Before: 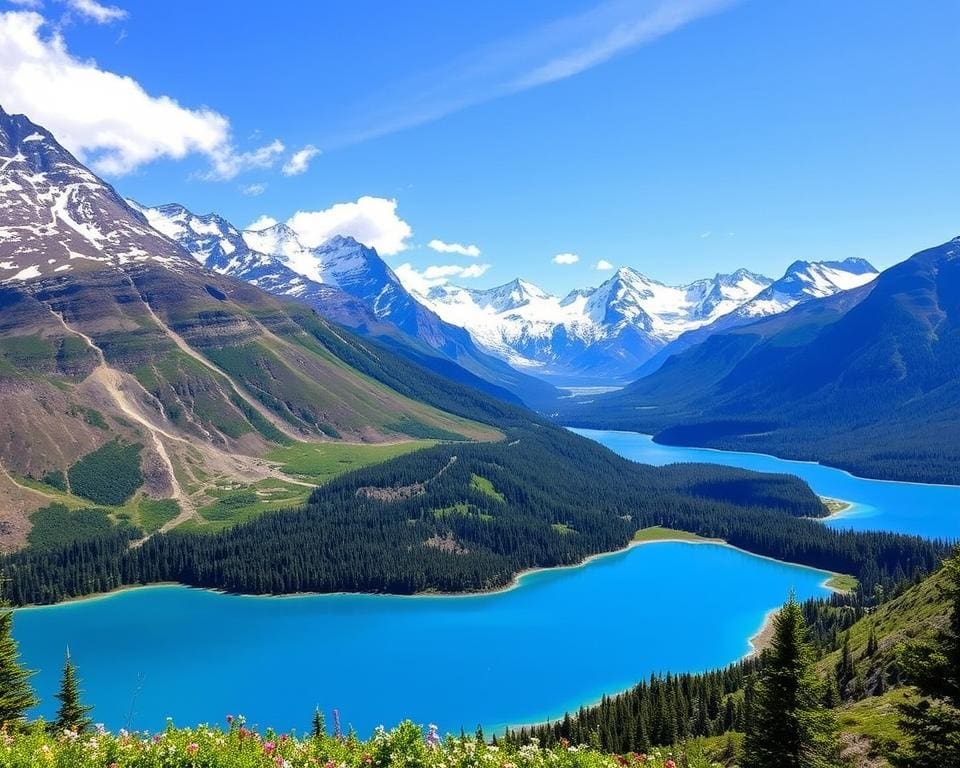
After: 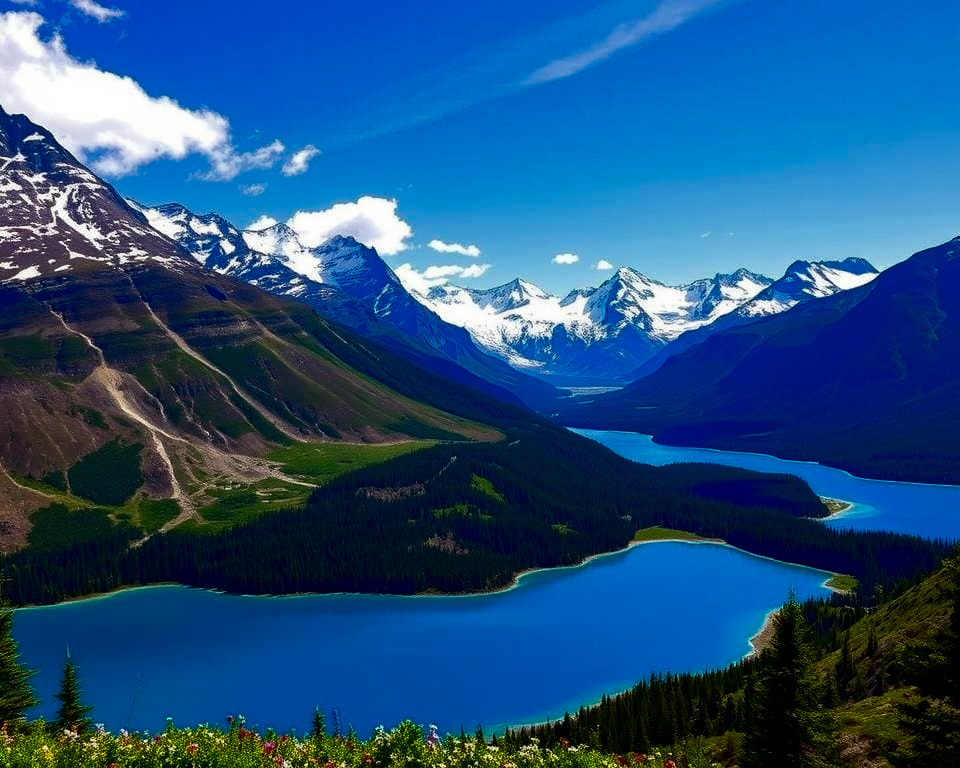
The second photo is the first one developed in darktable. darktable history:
contrast brightness saturation: contrast 0.089, brightness -0.586, saturation 0.167
